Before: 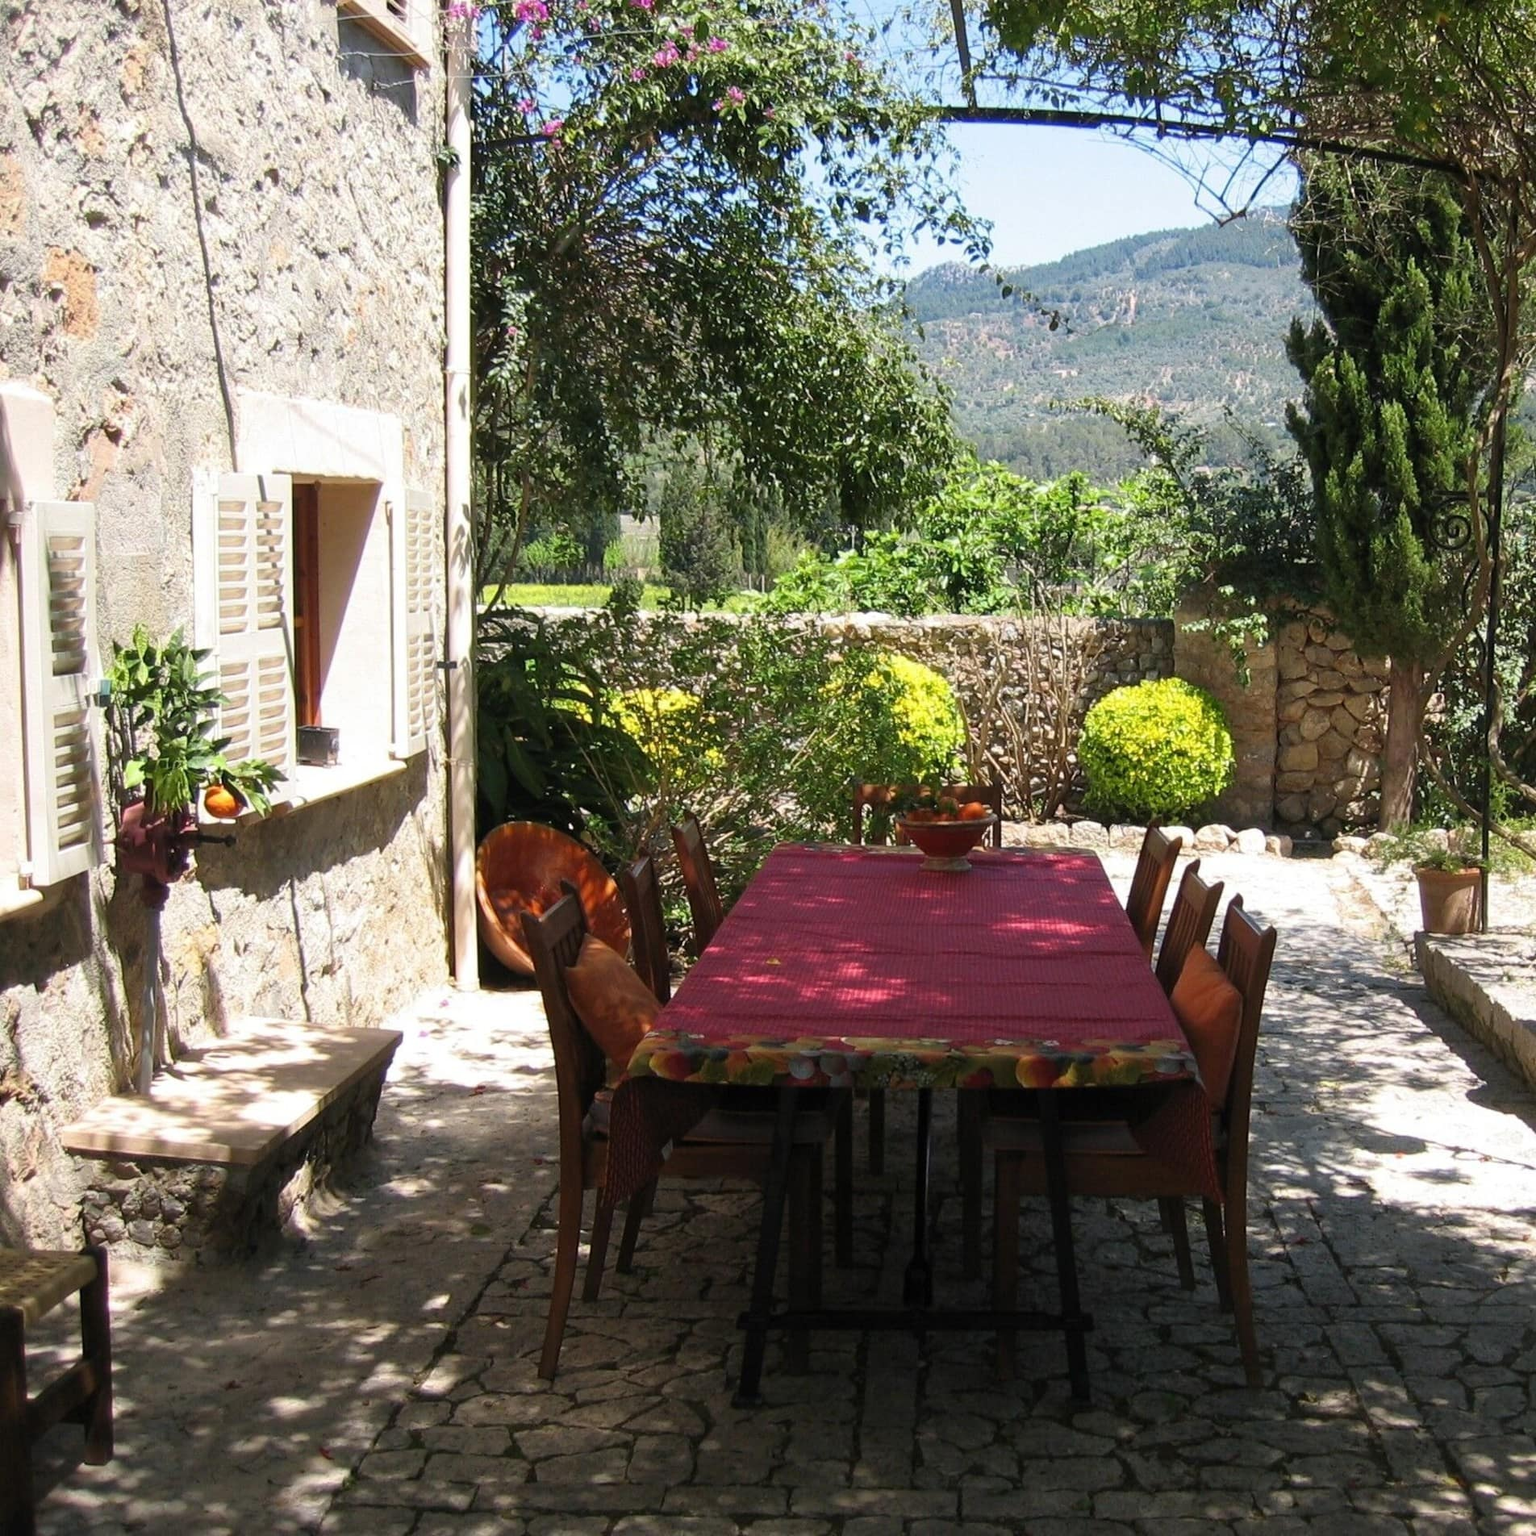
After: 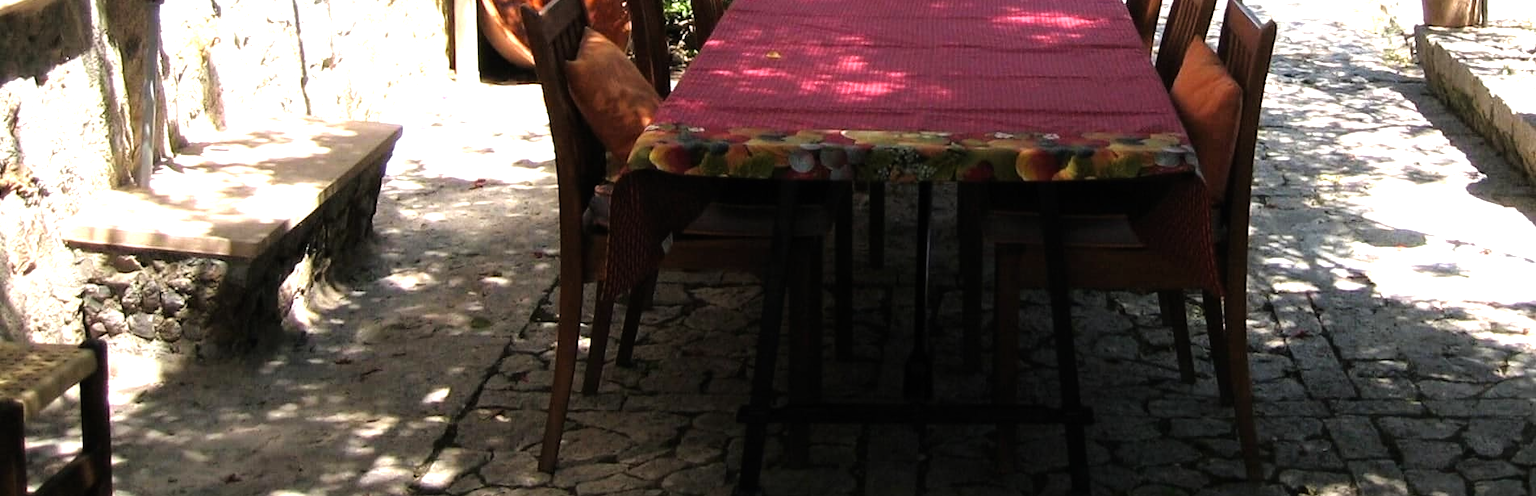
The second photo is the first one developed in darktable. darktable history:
crop and rotate: top 59.079%, bottom 8.611%
tone equalizer: -8 EV -1.1 EV, -7 EV -1.05 EV, -6 EV -0.906 EV, -5 EV -0.59 EV, -3 EV 0.585 EV, -2 EV 0.857 EV, -1 EV 0.999 EV, +0 EV 1.06 EV
